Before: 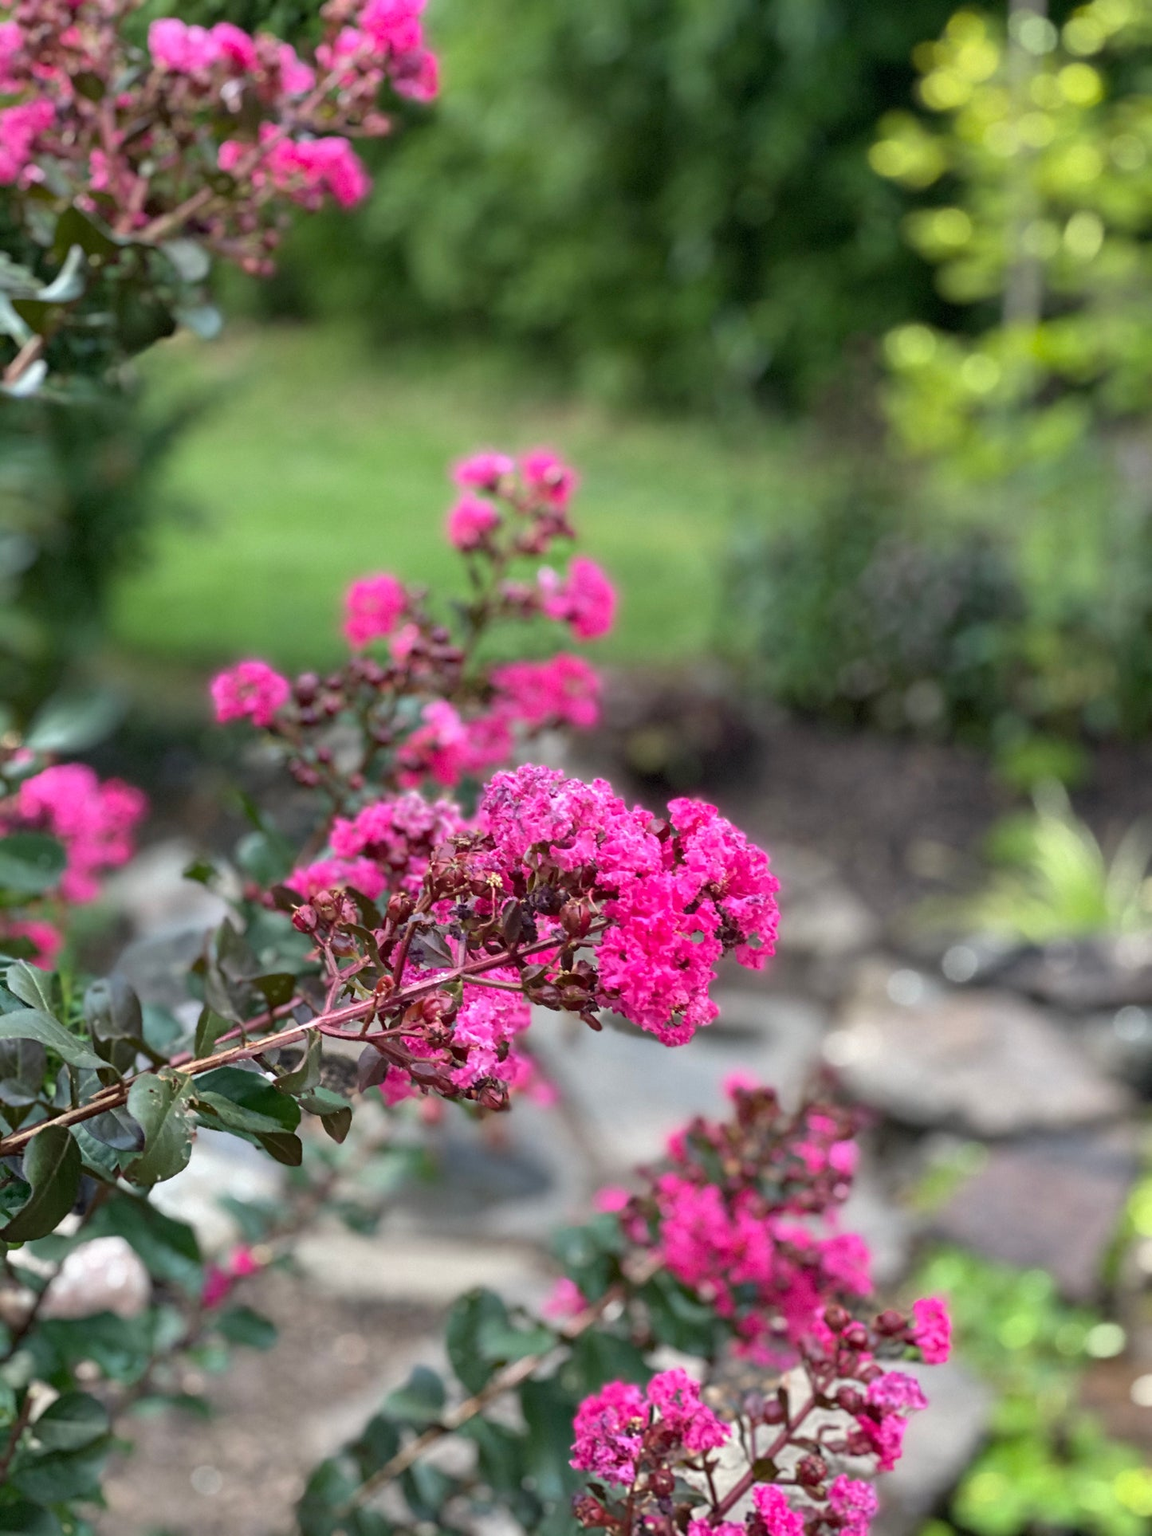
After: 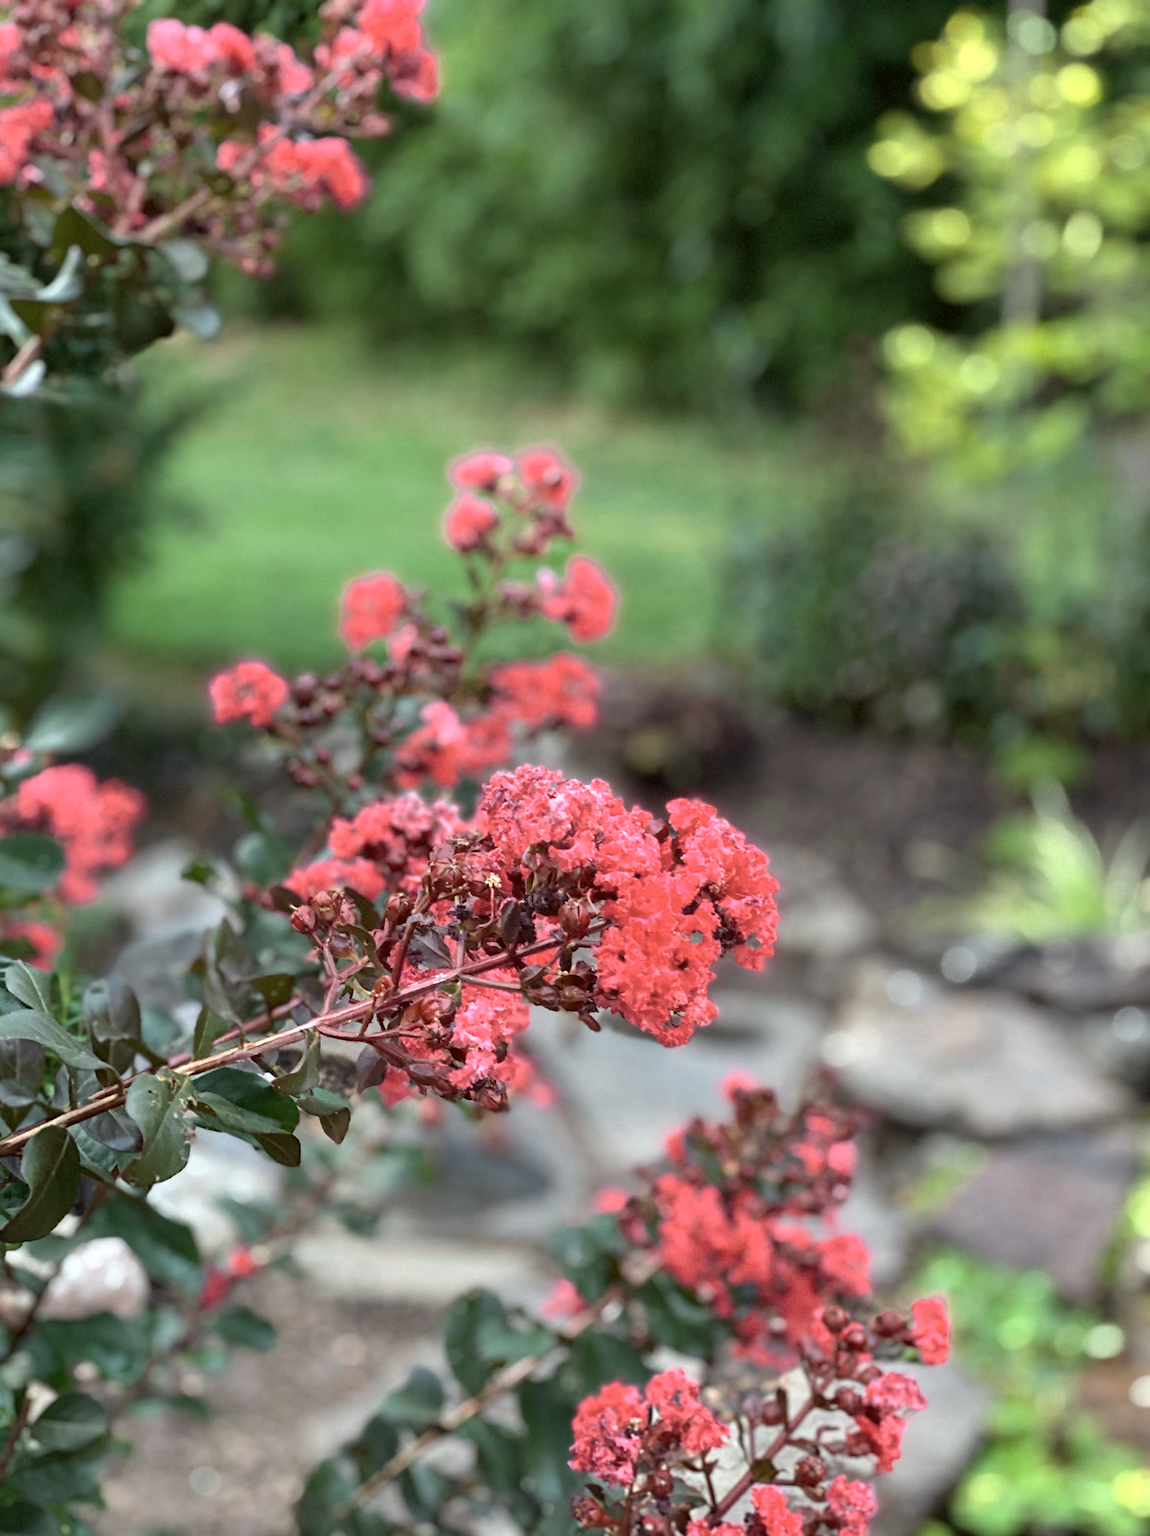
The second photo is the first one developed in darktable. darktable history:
color zones: curves: ch0 [(0.018, 0.548) (0.224, 0.64) (0.425, 0.447) (0.675, 0.575) (0.732, 0.579)]; ch1 [(0.066, 0.487) (0.25, 0.5) (0.404, 0.43) (0.75, 0.421) (0.956, 0.421)]; ch2 [(0.044, 0.561) (0.215, 0.465) (0.399, 0.544) (0.465, 0.548) (0.614, 0.447) (0.724, 0.43) (0.882, 0.623) (0.956, 0.632)]
contrast brightness saturation: saturation -0.047
crop: left 0.163%
color correction: highlights a* -2.92, highlights b* -2.36, shadows a* 2.13, shadows b* 2.9
